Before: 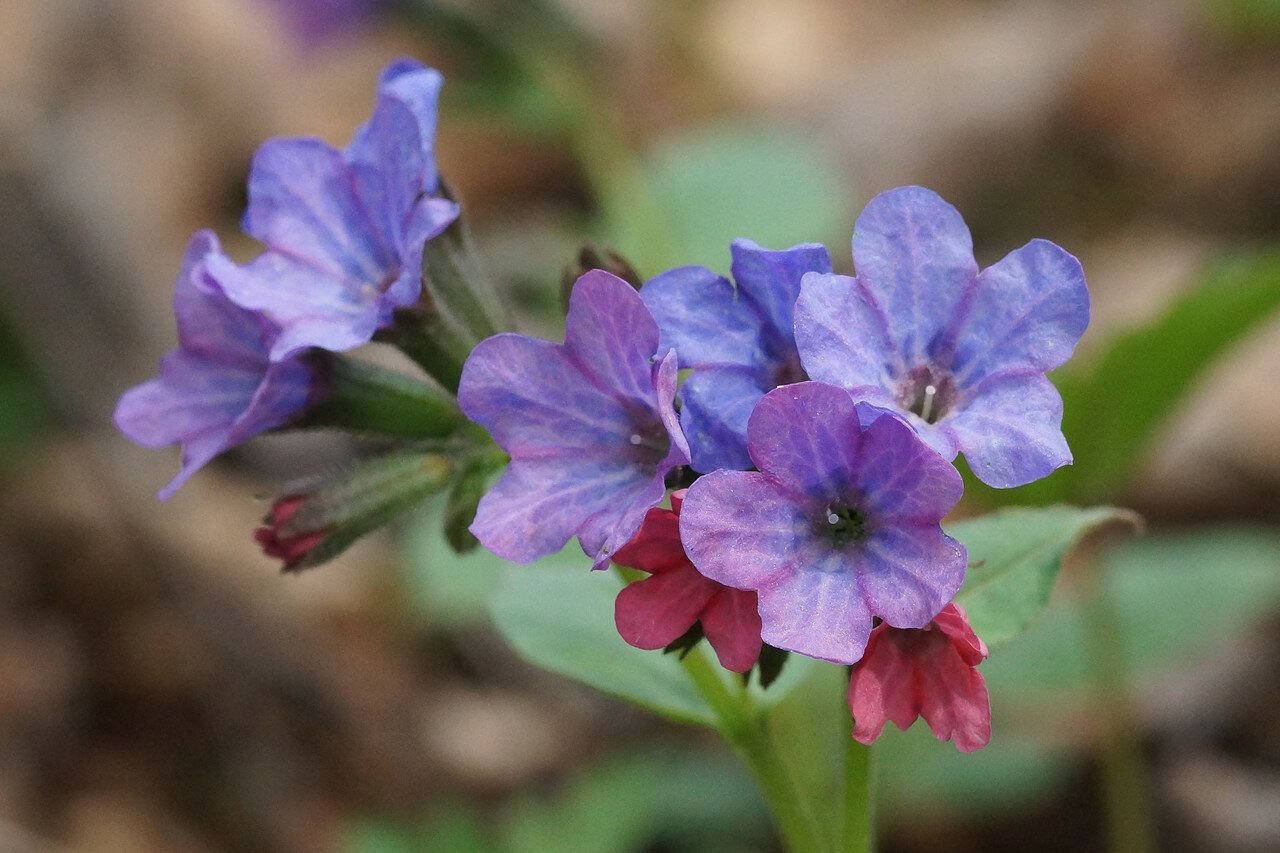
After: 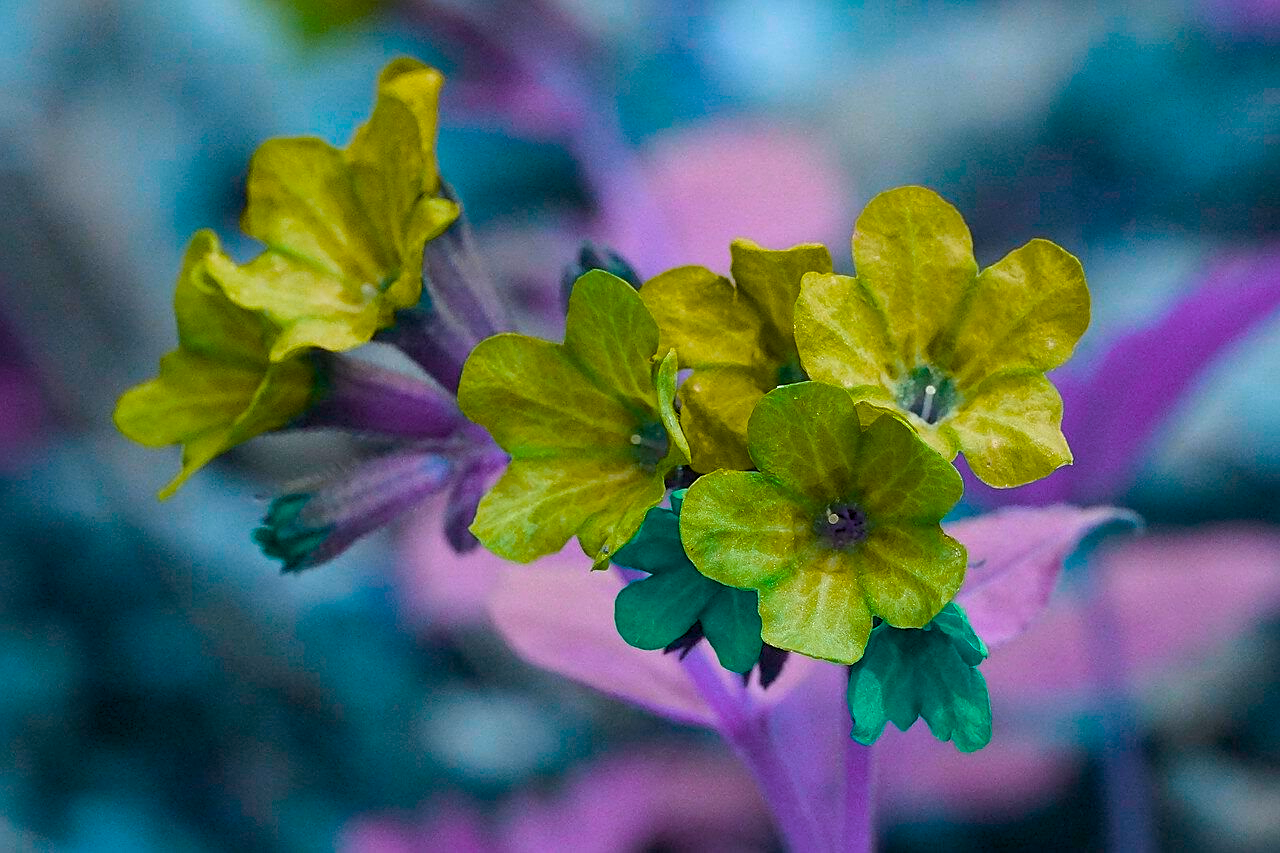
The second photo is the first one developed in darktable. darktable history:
sharpen: on, module defaults
color balance rgb: global offset › luminance -0.274%, global offset › hue 259.36°, perceptual saturation grading › global saturation 19.999%, hue shift 176.87°, global vibrance 49.937%, contrast 0.962%
